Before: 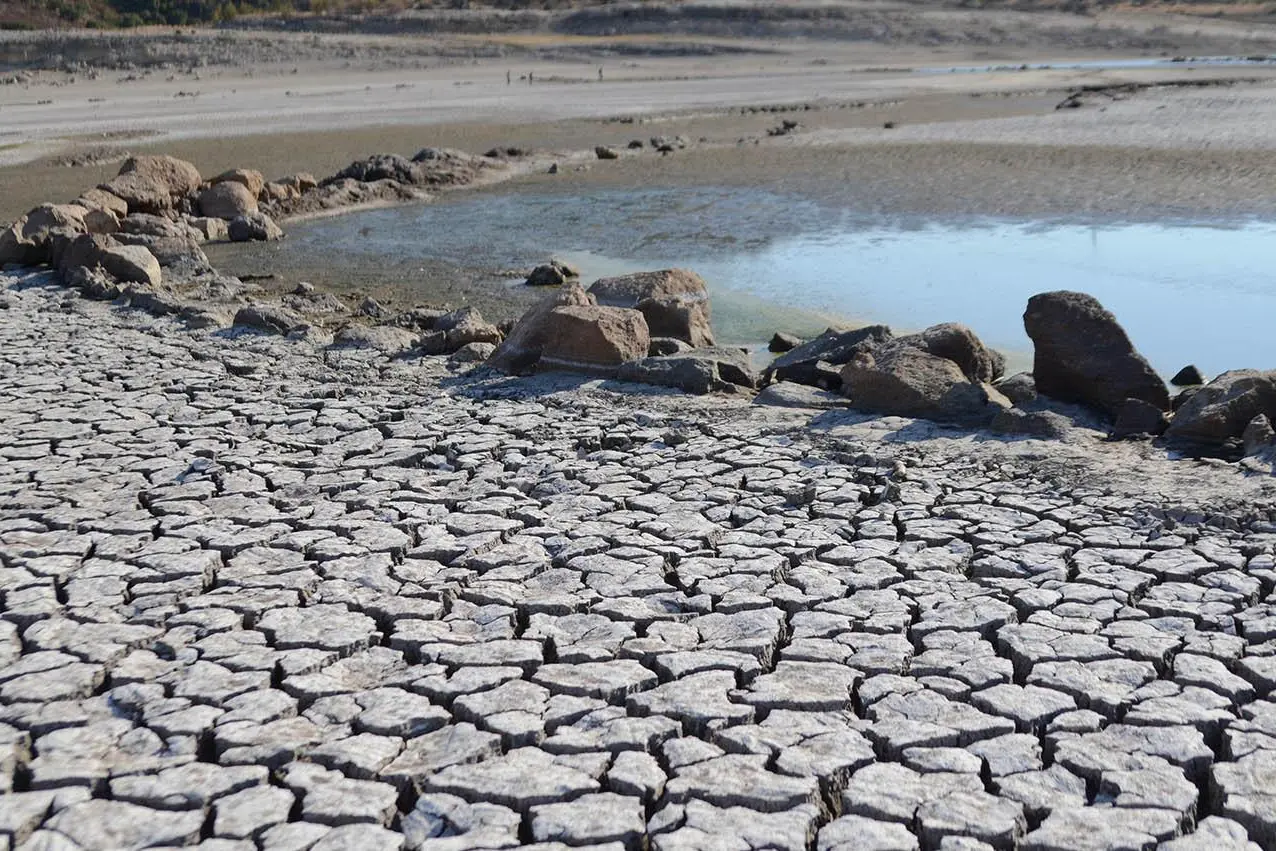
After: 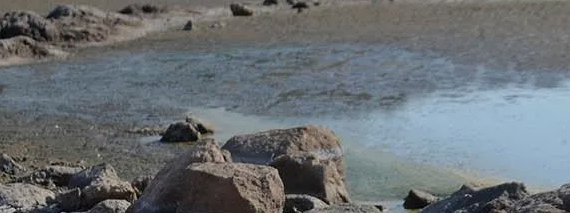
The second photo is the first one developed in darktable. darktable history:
exposure: exposure -0.36 EV, compensate highlight preservation false
crop: left 28.64%, top 16.832%, right 26.637%, bottom 58.055%
